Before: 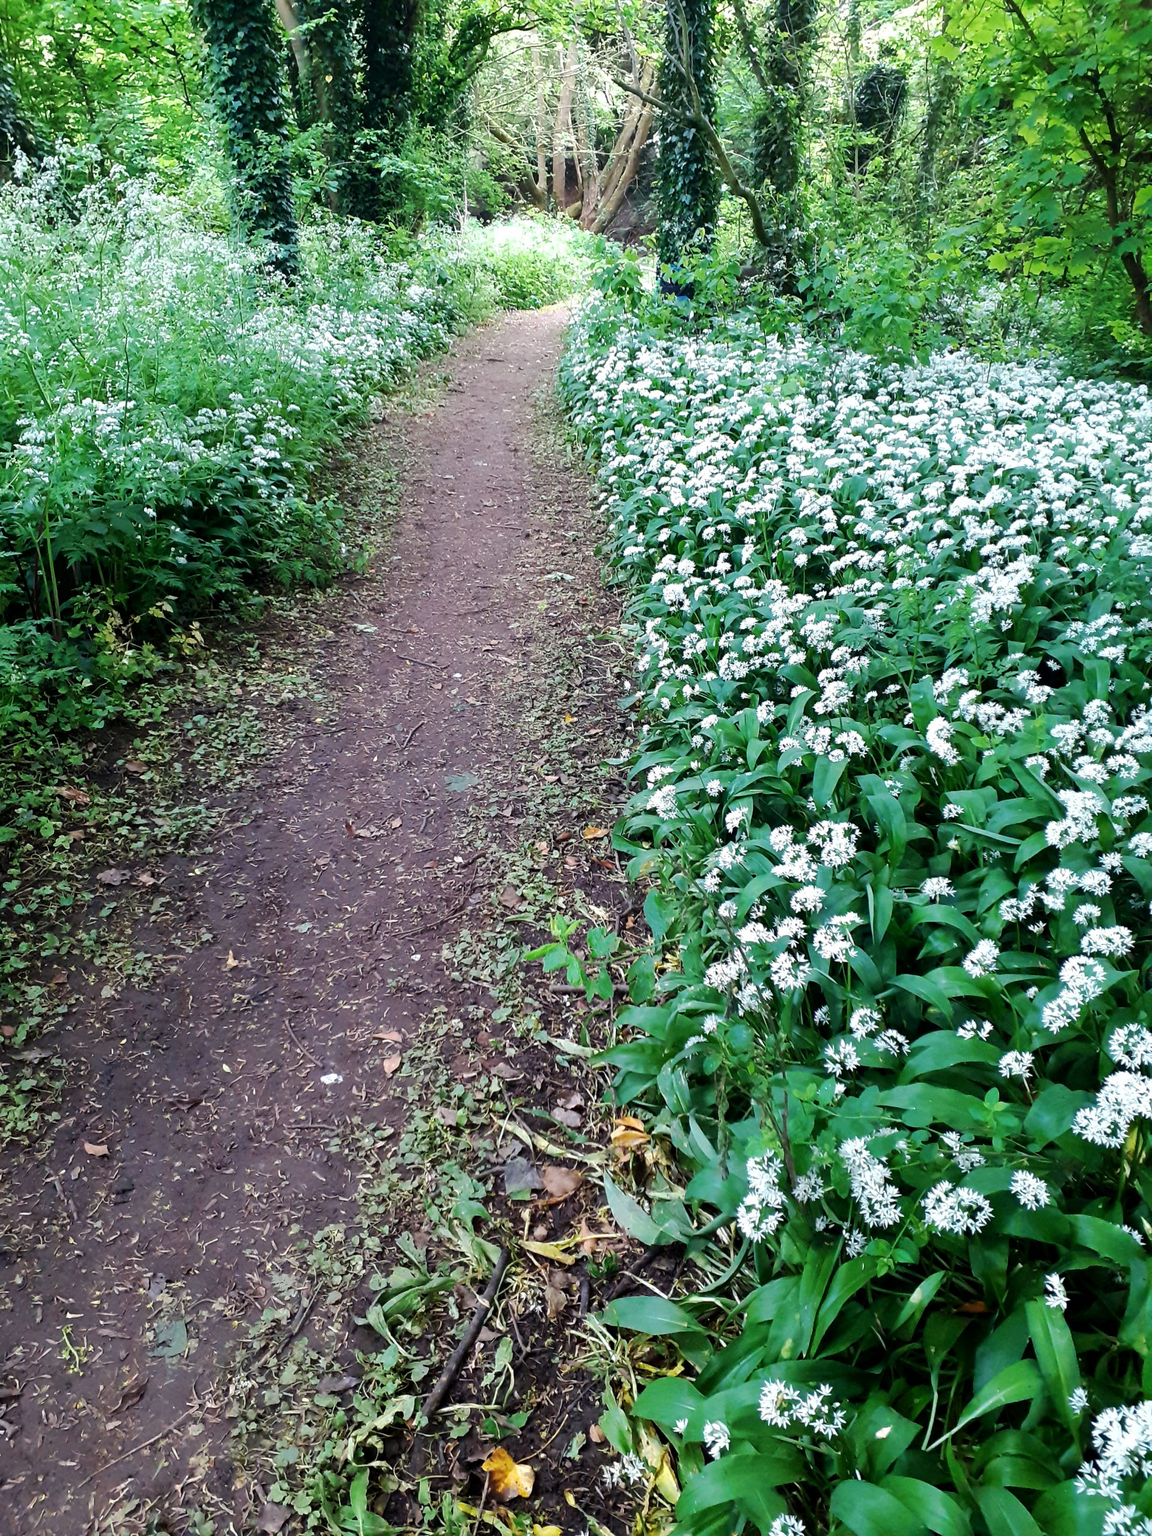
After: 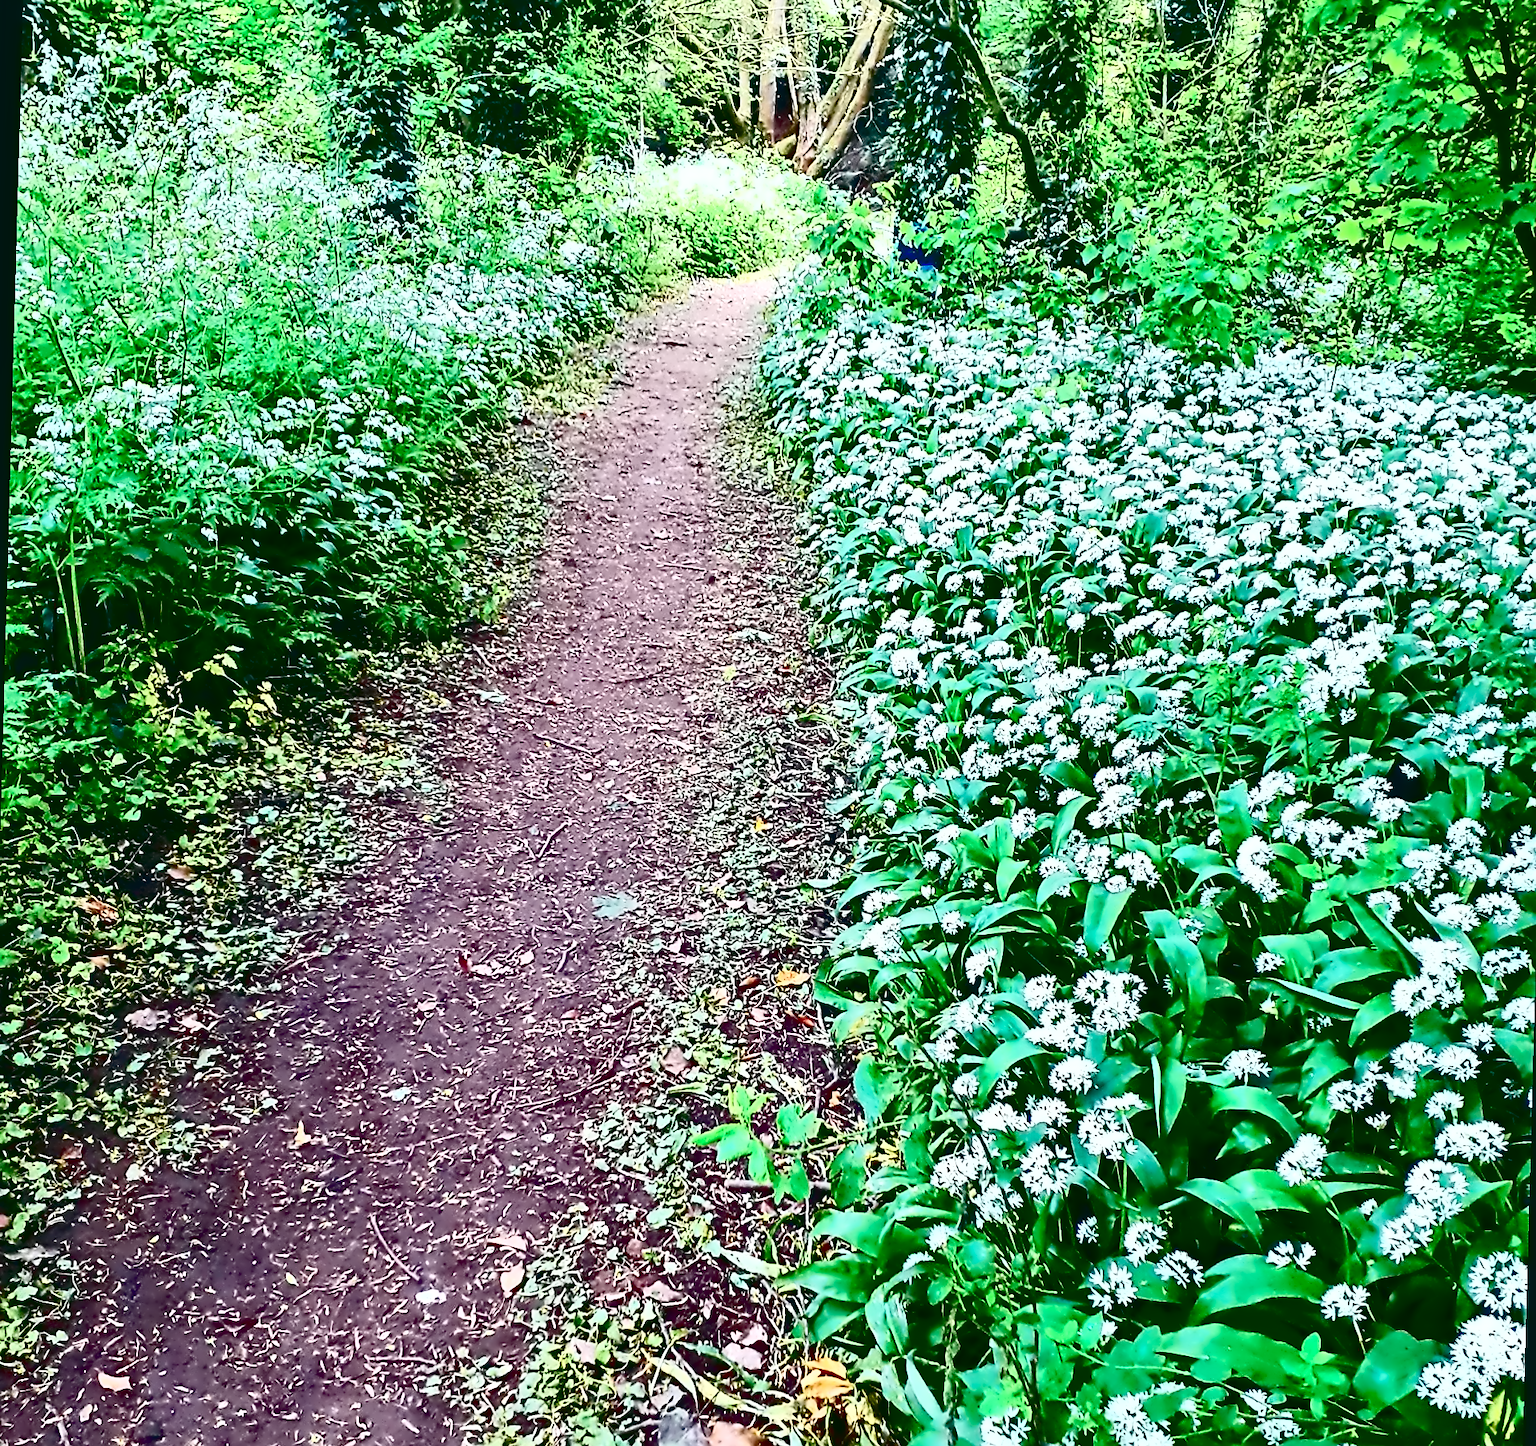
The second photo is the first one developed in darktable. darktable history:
rotate and perspective: rotation 1.57°, crop left 0.018, crop right 0.982, crop top 0.039, crop bottom 0.961
crop: top 3.857%, bottom 21.132%
sharpen: on, module defaults
levels: levels [0, 0.397, 0.955]
tone curve: curves: ch0 [(0, 0.008) (0.081, 0.044) (0.177, 0.123) (0.283, 0.253) (0.416, 0.449) (0.495, 0.524) (0.661, 0.756) (0.796, 0.859) (1, 0.951)]; ch1 [(0, 0) (0.161, 0.092) (0.35, 0.33) (0.392, 0.392) (0.427, 0.426) (0.479, 0.472) (0.505, 0.5) (0.521, 0.524) (0.567, 0.564) (0.583, 0.588) (0.625, 0.627) (0.678, 0.733) (1, 1)]; ch2 [(0, 0) (0.346, 0.362) (0.404, 0.427) (0.502, 0.499) (0.531, 0.523) (0.544, 0.561) (0.58, 0.59) (0.629, 0.642) (0.717, 0.678) (1, 1)], color space Lab, independent channels, preserve colors none
contrast equalizer: octaves 7, y [[0.5, 0.542, 0.583, 0.625, 0.667, 0.708], [0.5 ×6], [0.5 ×6], [0, 0.033, 0.067, 0.1, 0.133, 0.167], [0, 0.05, 0.1, 0.15, 0.2, 0.25]]
shadows and highlights: low approximation 0.01, soften with gaussian
contrast brightness saturation: contrast 0.21, brightness -0.11, saturation 0.21
